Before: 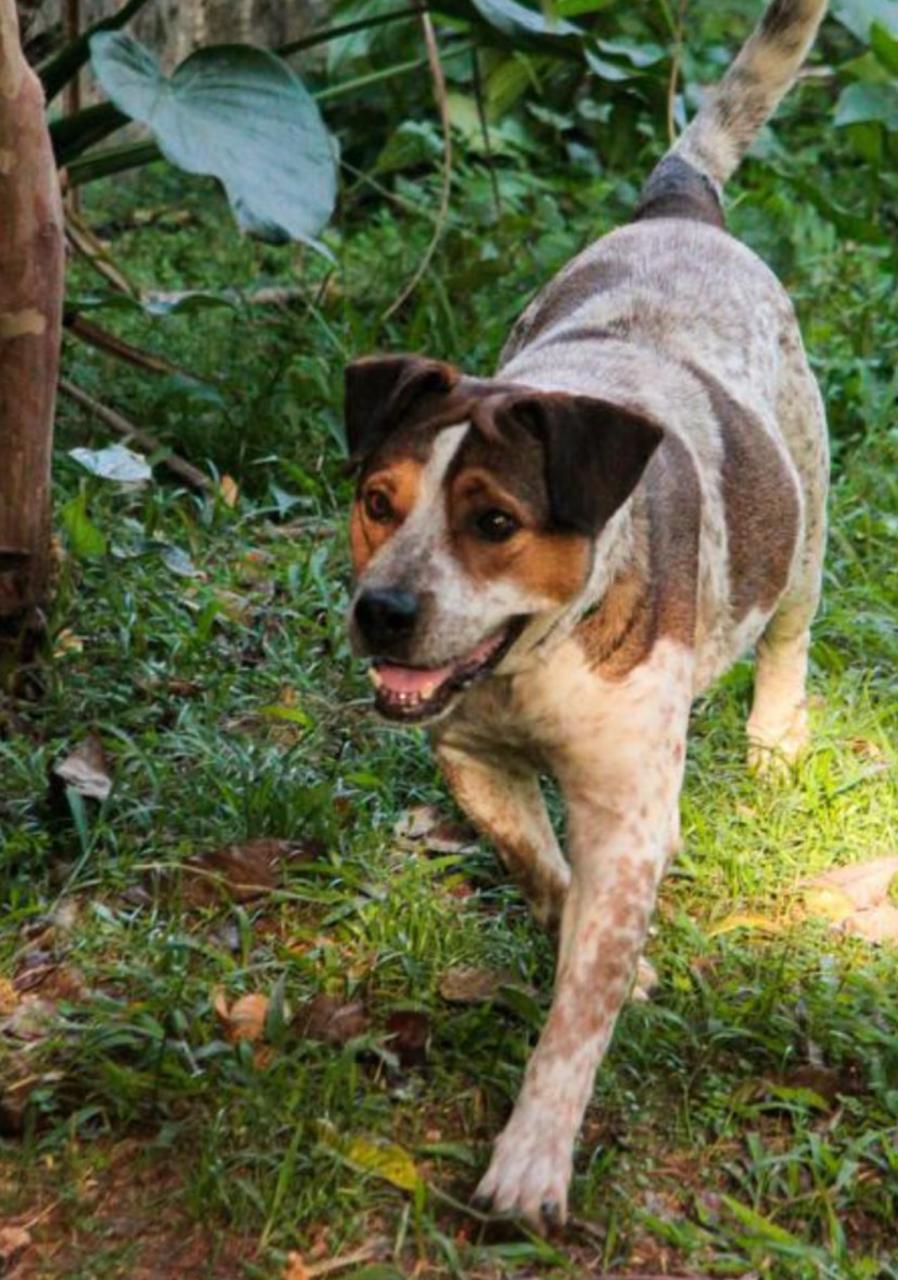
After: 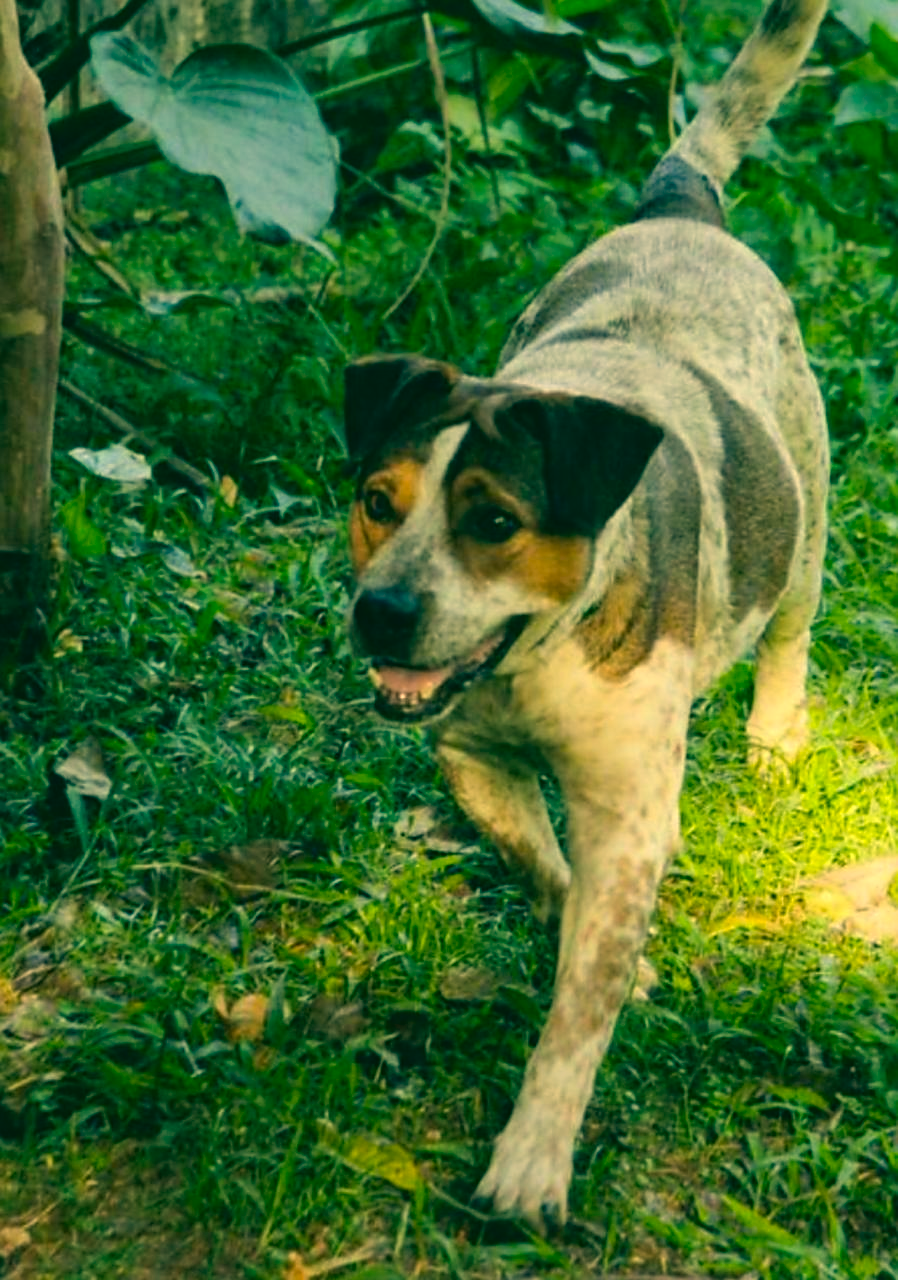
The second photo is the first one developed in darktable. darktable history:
tone equalizer: edges refinement/feathering 500, mask exposure compensation -1.57 EV, preserve details no
sharpen: radius 1.896, amount 0.391, threshold 1.69
color correction: highlights a* 1.91, highlights b* 34.32, shadows a* -36.62, shadows b* -6.08
